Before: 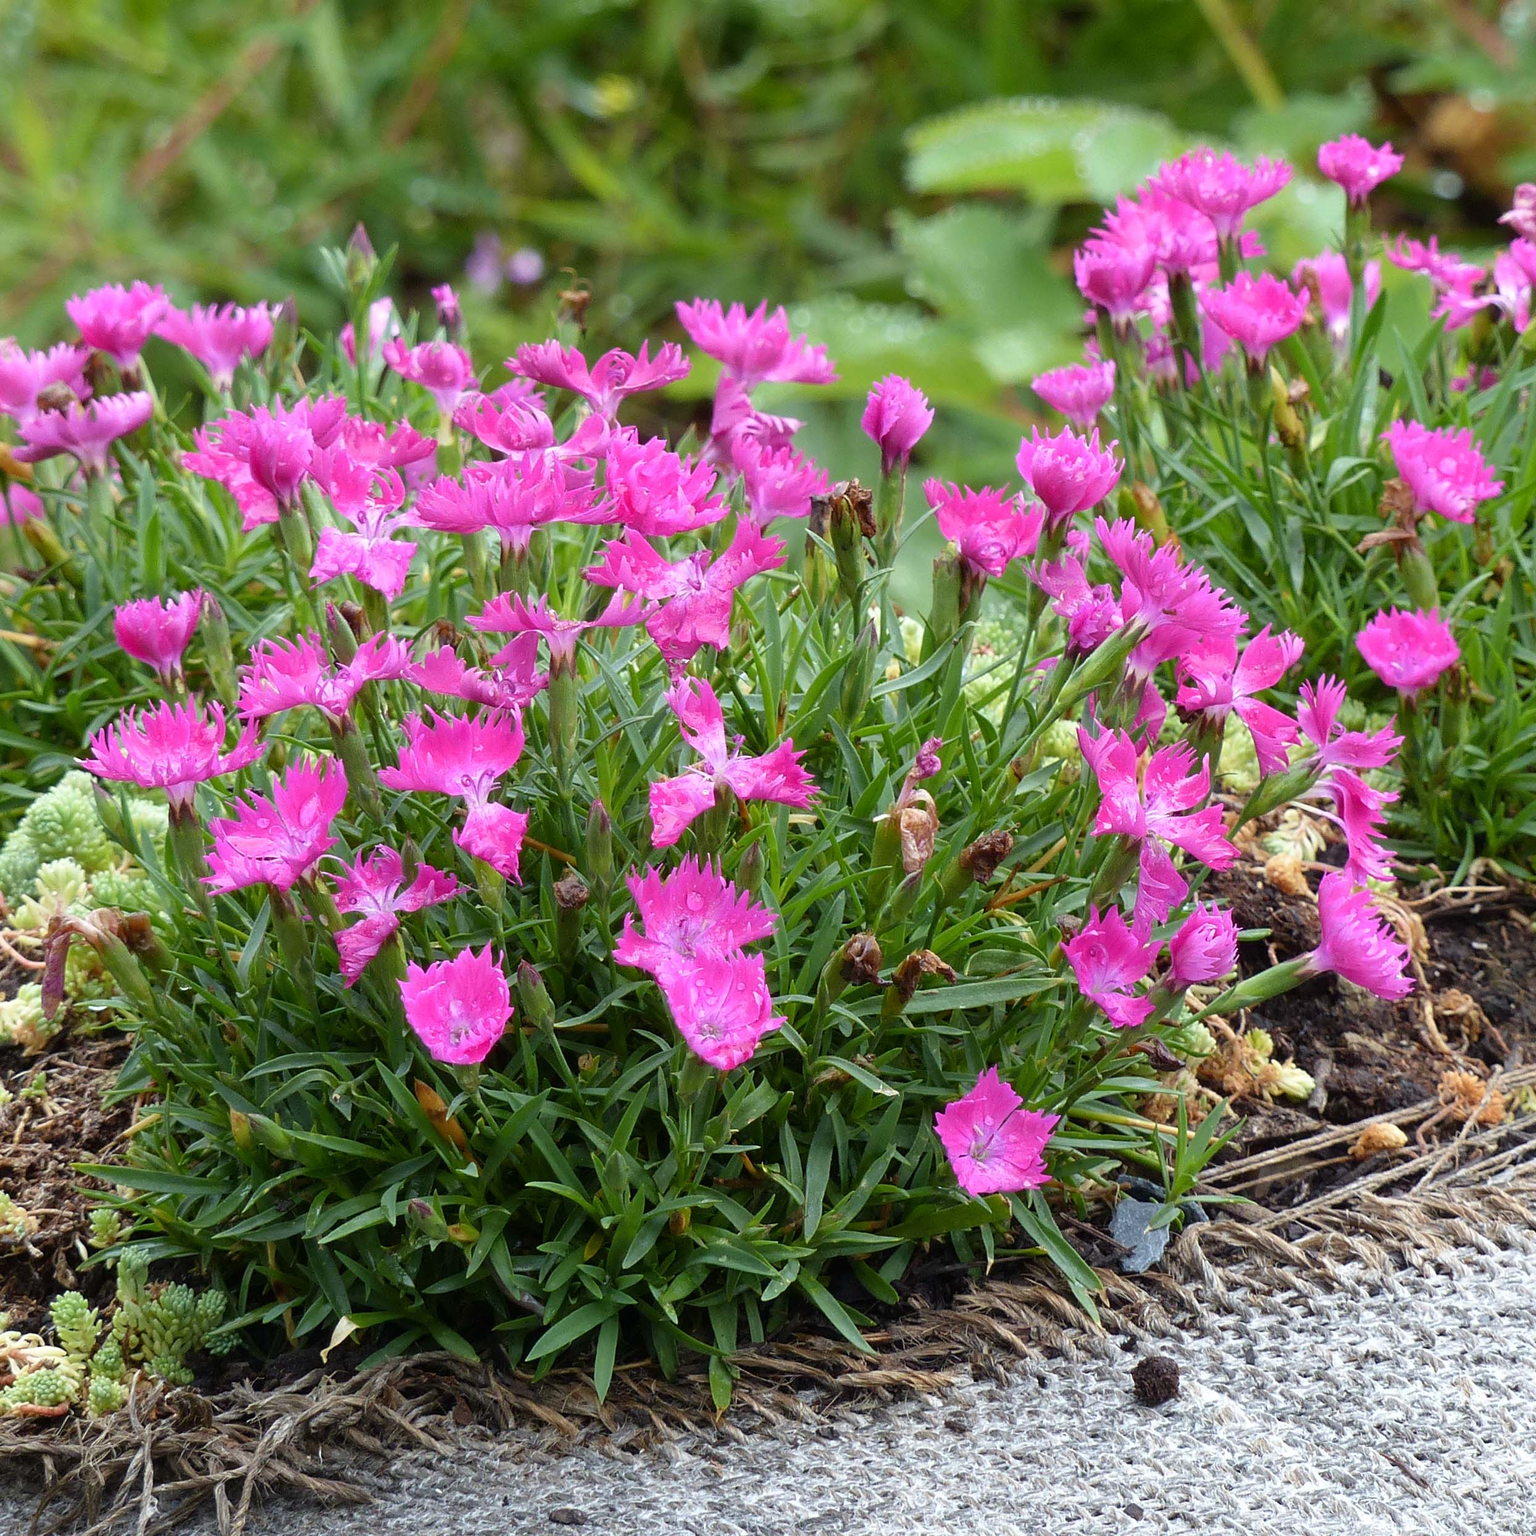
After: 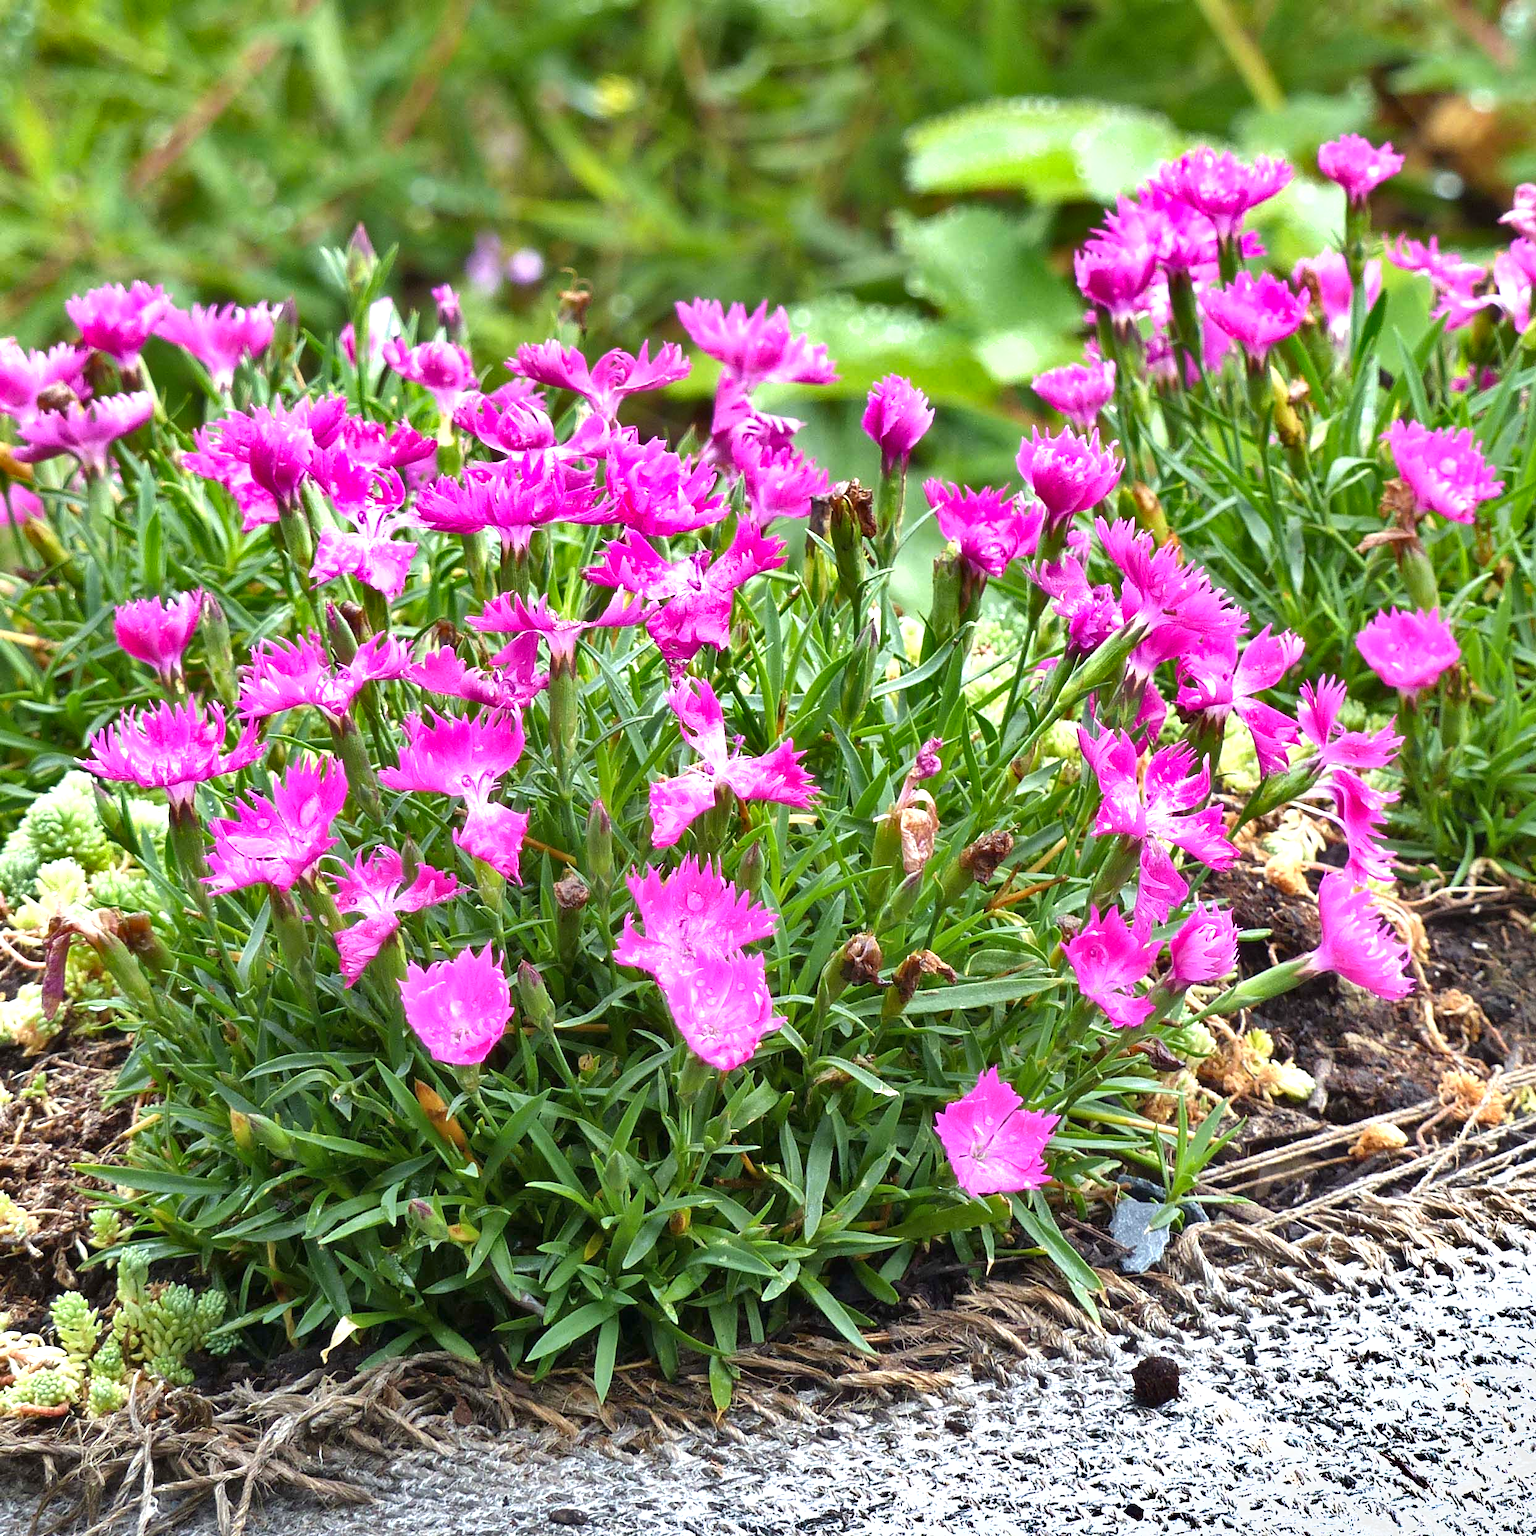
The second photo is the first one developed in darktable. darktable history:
exposure: black level correction 0, exposure 0.933 EV, compensate exposure bias true, compensate highlight preservation false
shadows and highlights: radius 101.87, shadows 50.54, highlights -66.01, soften with gaussian
